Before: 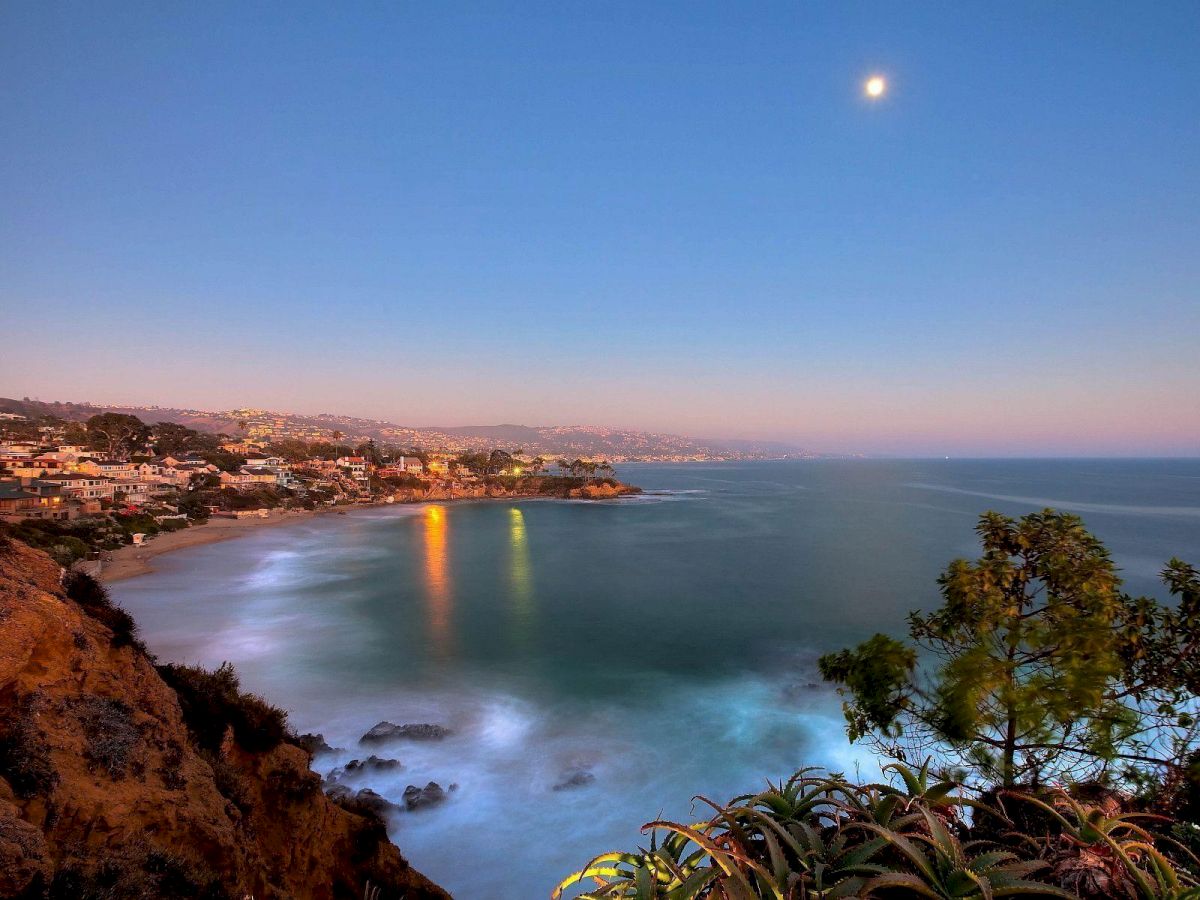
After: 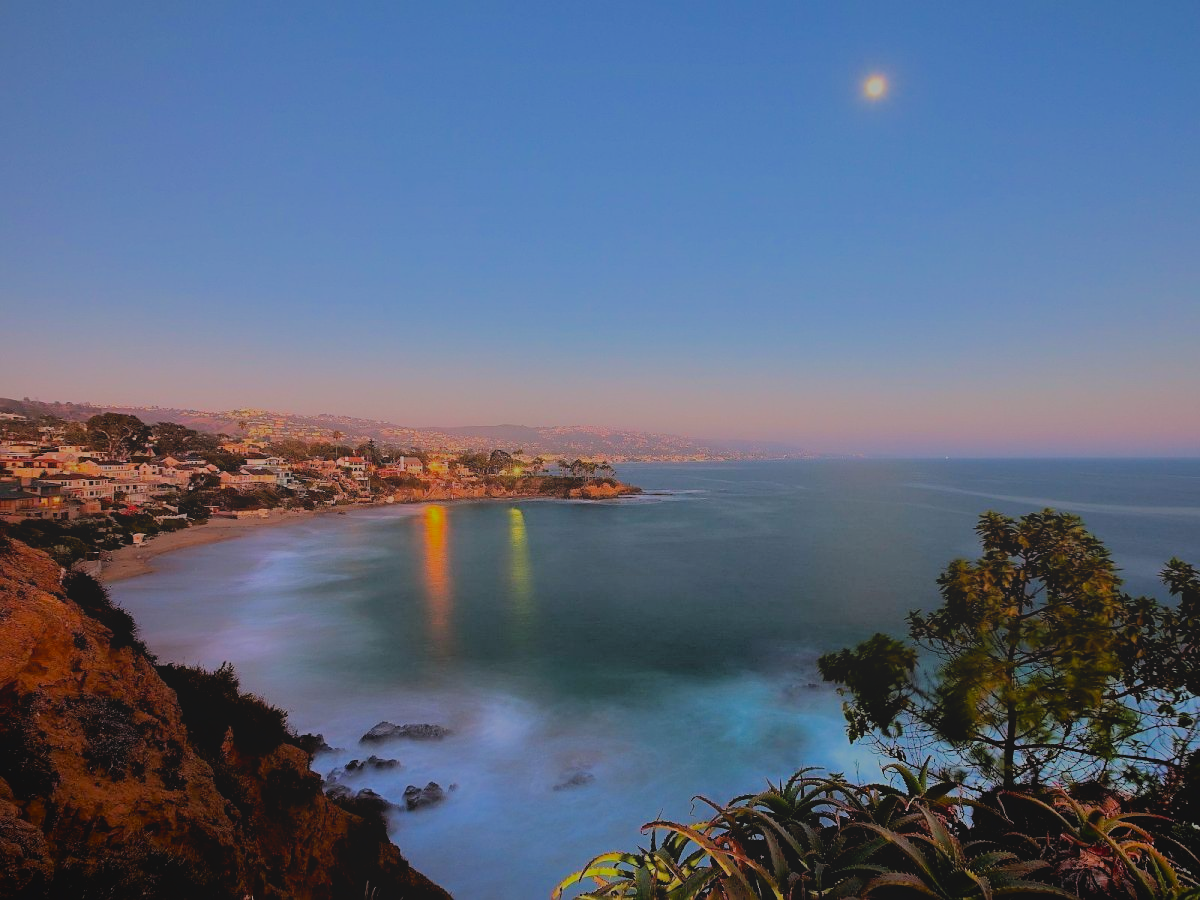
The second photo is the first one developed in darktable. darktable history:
filmic rgb: black relative exposure -6.09 EV, white relative exposure 6.98 EV, hardness 2.25, color science v6 (2022)
sharpen: amount 0.204
local contrast: detail 70%
